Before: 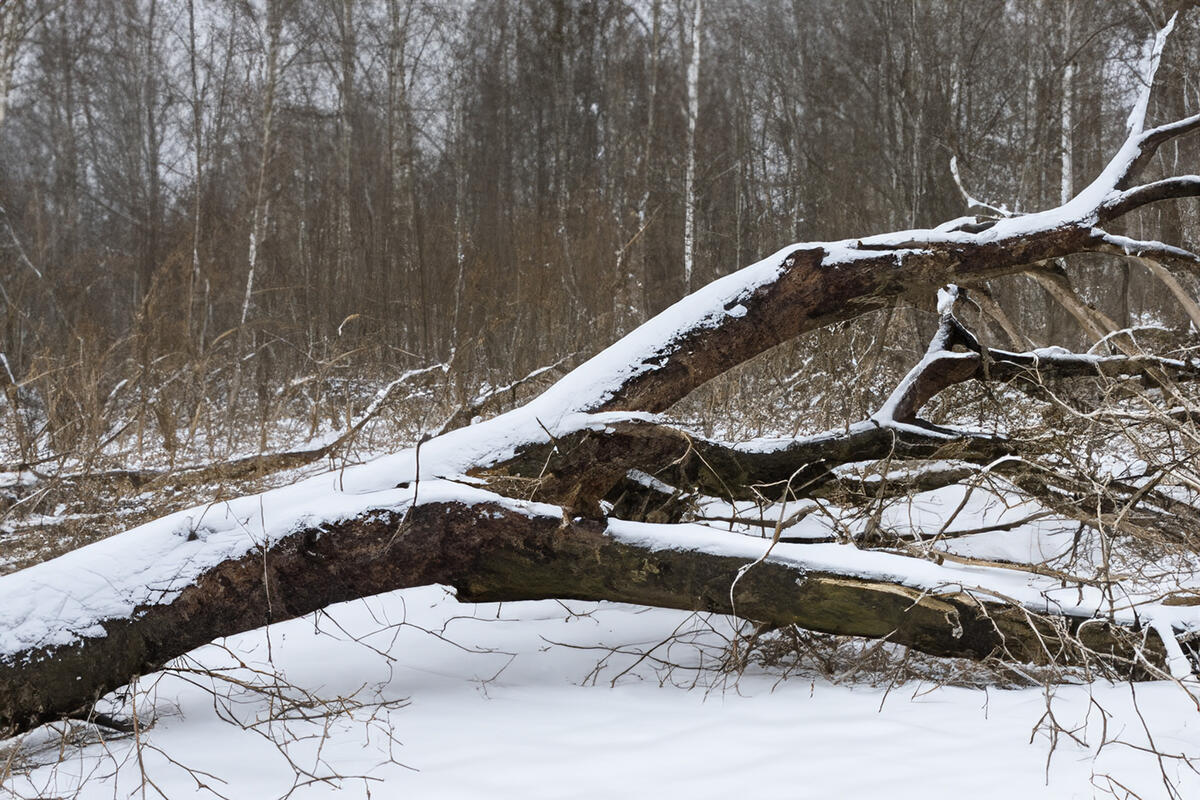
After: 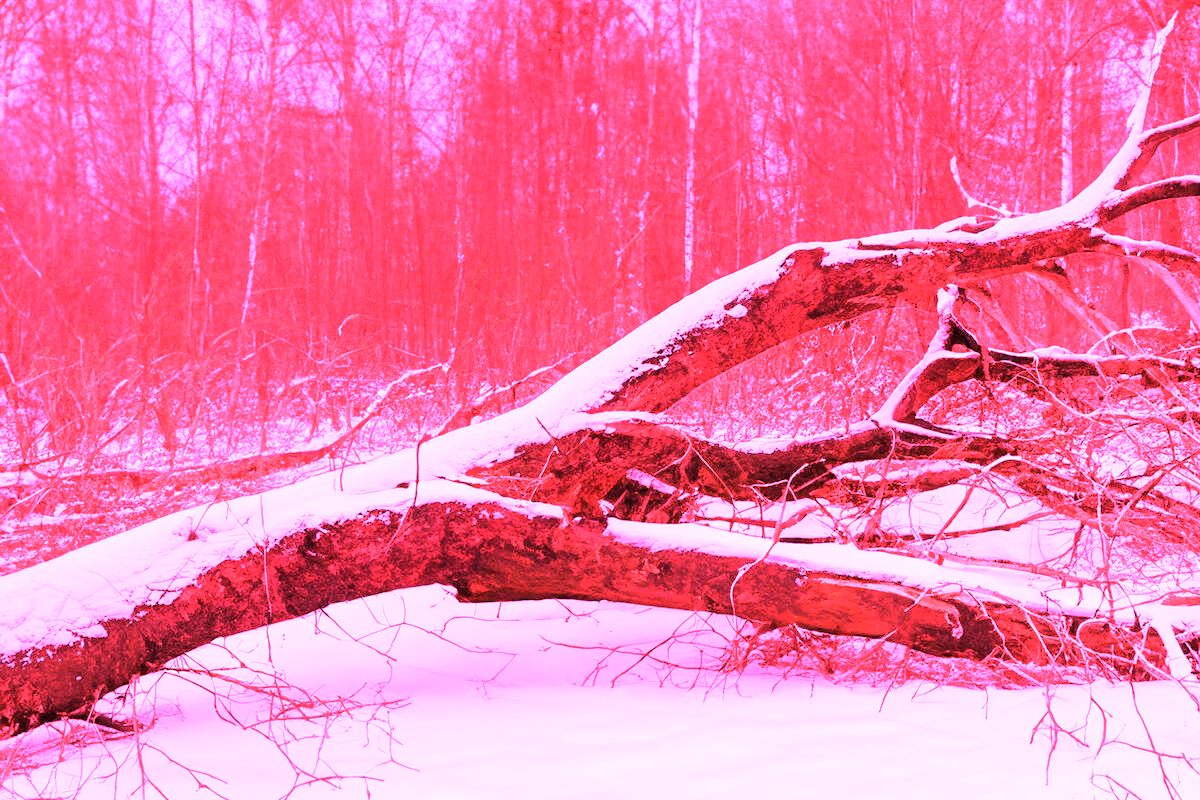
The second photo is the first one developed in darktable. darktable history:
white balance: red 4.26, blue 1.802
exposure: compensate highlight preservation false
